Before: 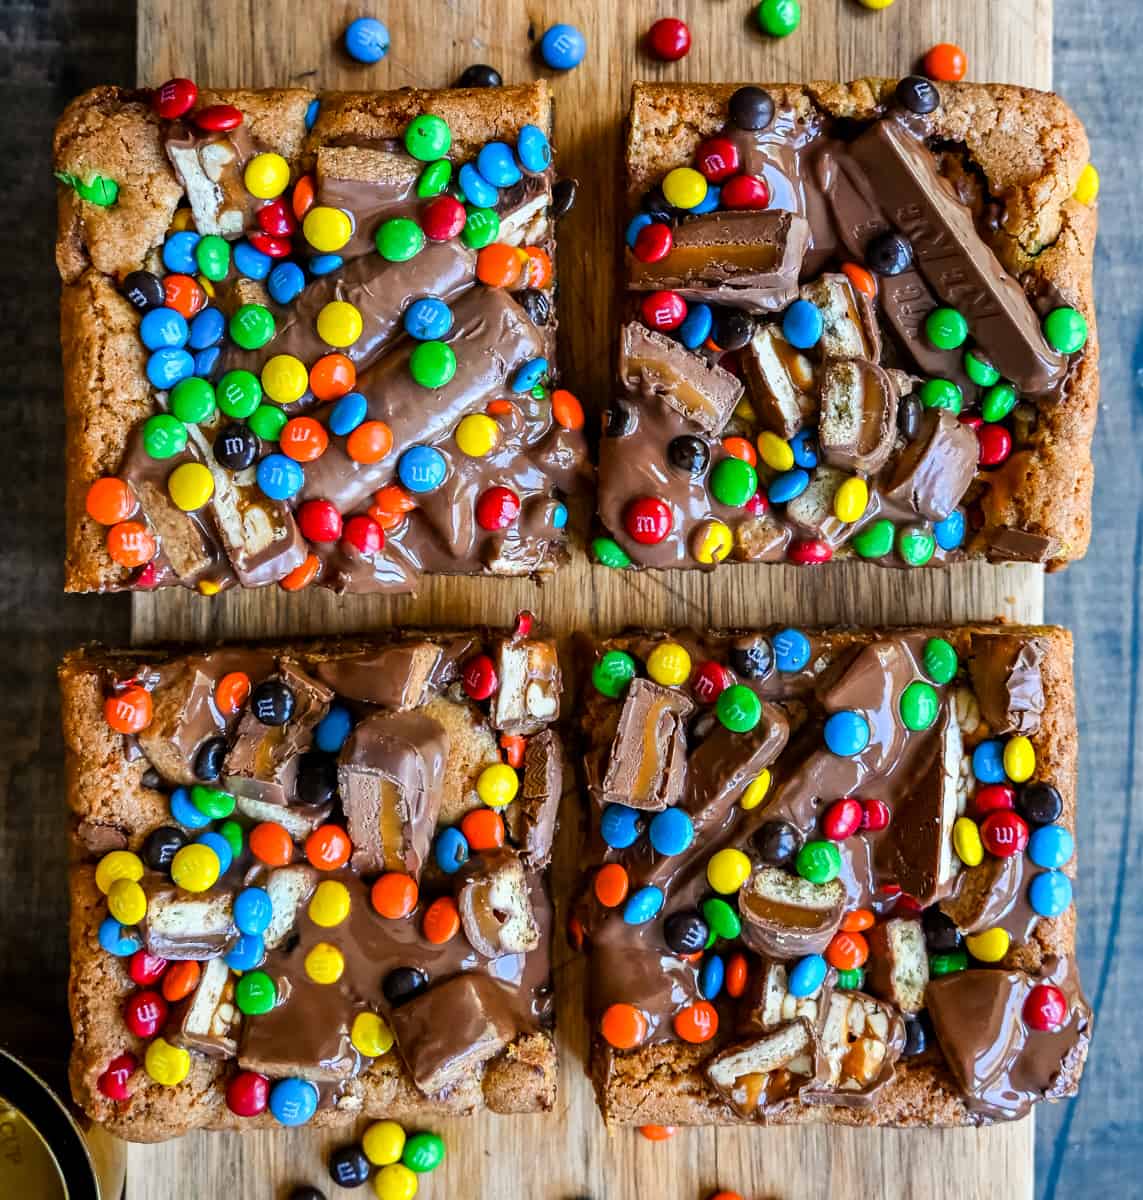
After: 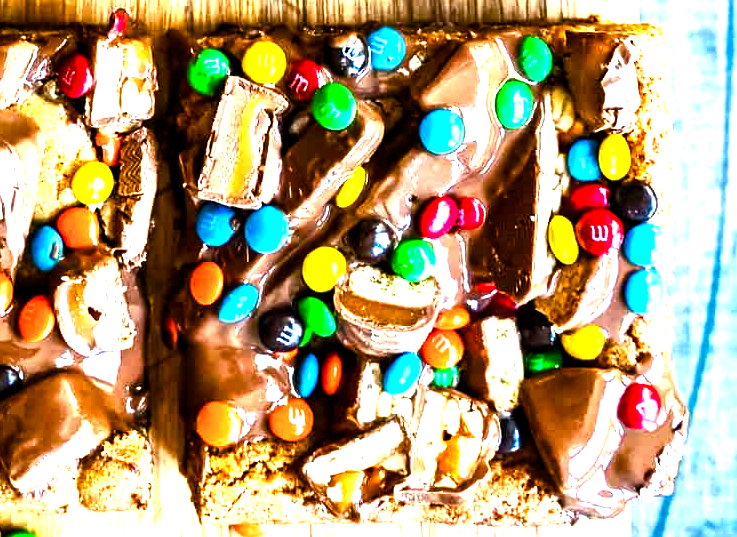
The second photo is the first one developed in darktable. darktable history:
exposure: black level correction 0.001, exposure 0.955 EV, compensate exposure bias true, compensate highlight preservation false
crop and rotate: left 35.509%, top 50.238%, bottom 4.934%
color balance rgb: perceptual saturation grading › mid-tones 6.33%, perceptual saturation grading › shadows 72.44%, perceptual brilliance grading › highlights 11.59%, contrast 5.05%
white balance: red 1.029, blue 0.92
tone equalizer: -8 EV -0.75 EV, -7 EV -0.7 EV, -6 EV -0.6 EV, -5 EV -0.4 EV, -3 EV 0.4 EV, -2 EV 0.6 EV, -1 EV 0.7 EV, +0 EV 0.75 EV, edges refinement/feathering 500, mask exposure compensation -1.57 EV, preserve details no
